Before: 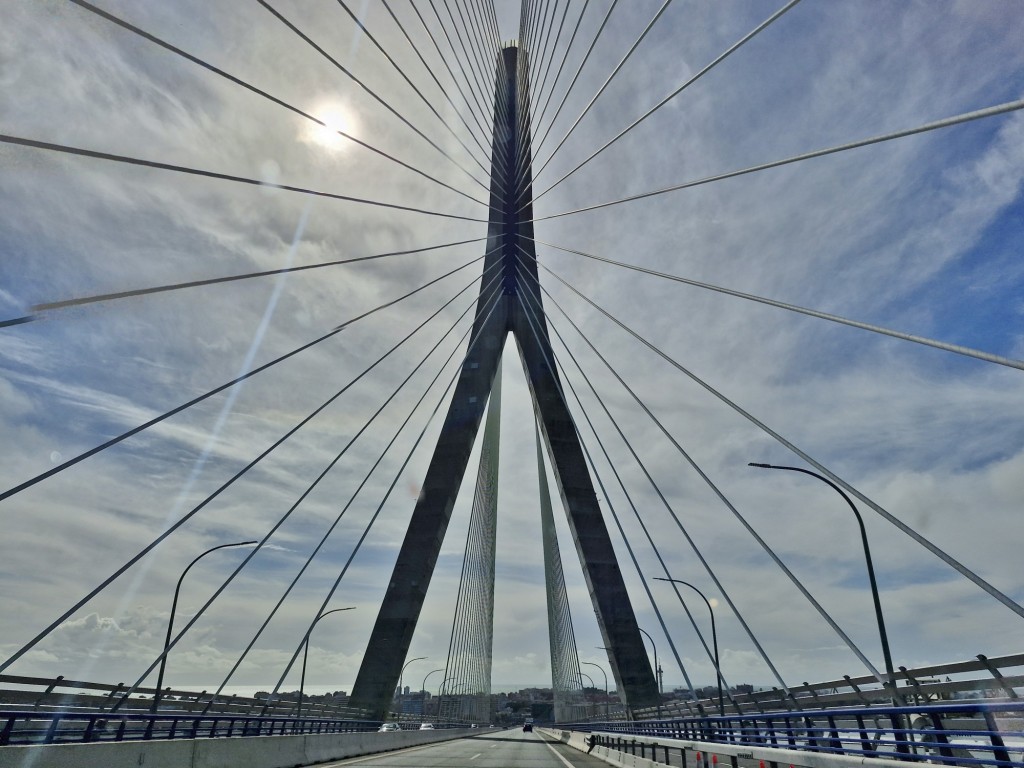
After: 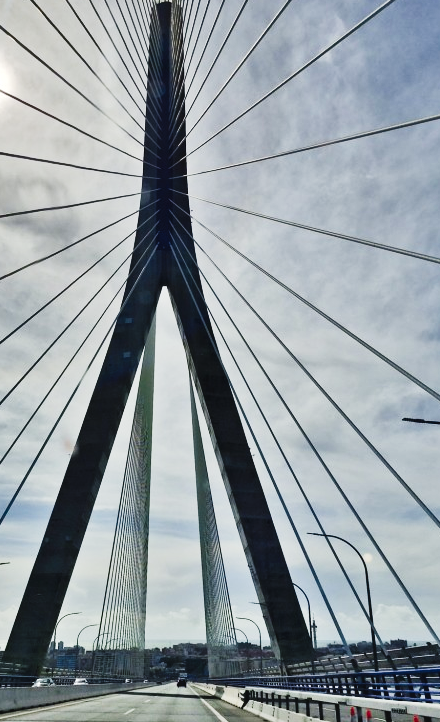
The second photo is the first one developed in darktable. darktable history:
crop: left 33.864%, top 5.935%, right 23.121%
shadows and highlights: radius 169.49, shadows 26.76, white point adjustment 3.09, highlights -68.66, soften with gaussian
tone curve: curves: ch0 [(0, 0.036) (0.037, 0.042) (0.184, 0.146) (0.438, 0.521) (0.54, 0.668) (0.698, 0.835) (0.856, 0.92) (1, 0.98)]; ch1 [(0, 0) (0.393, 0.415) (0.447, 0.448) (0.482, 0.459) (0.509, 0.496) (0.527, 0.525) (0.571, 0.602) (0.619, 0.671) (0.715, 0.729) (1, 1)]; ch2 [(0, 0) (0.369, 0.388) (0.449, 0.454) (0.499, 0.5) (0.521, 0.517) (0.53, 0.544) (0.561, 0.607) (0.674, 0.735) (1, 1)], preserve colors none
exposure: compensate exposure bias true, compensate highlight preservation false
